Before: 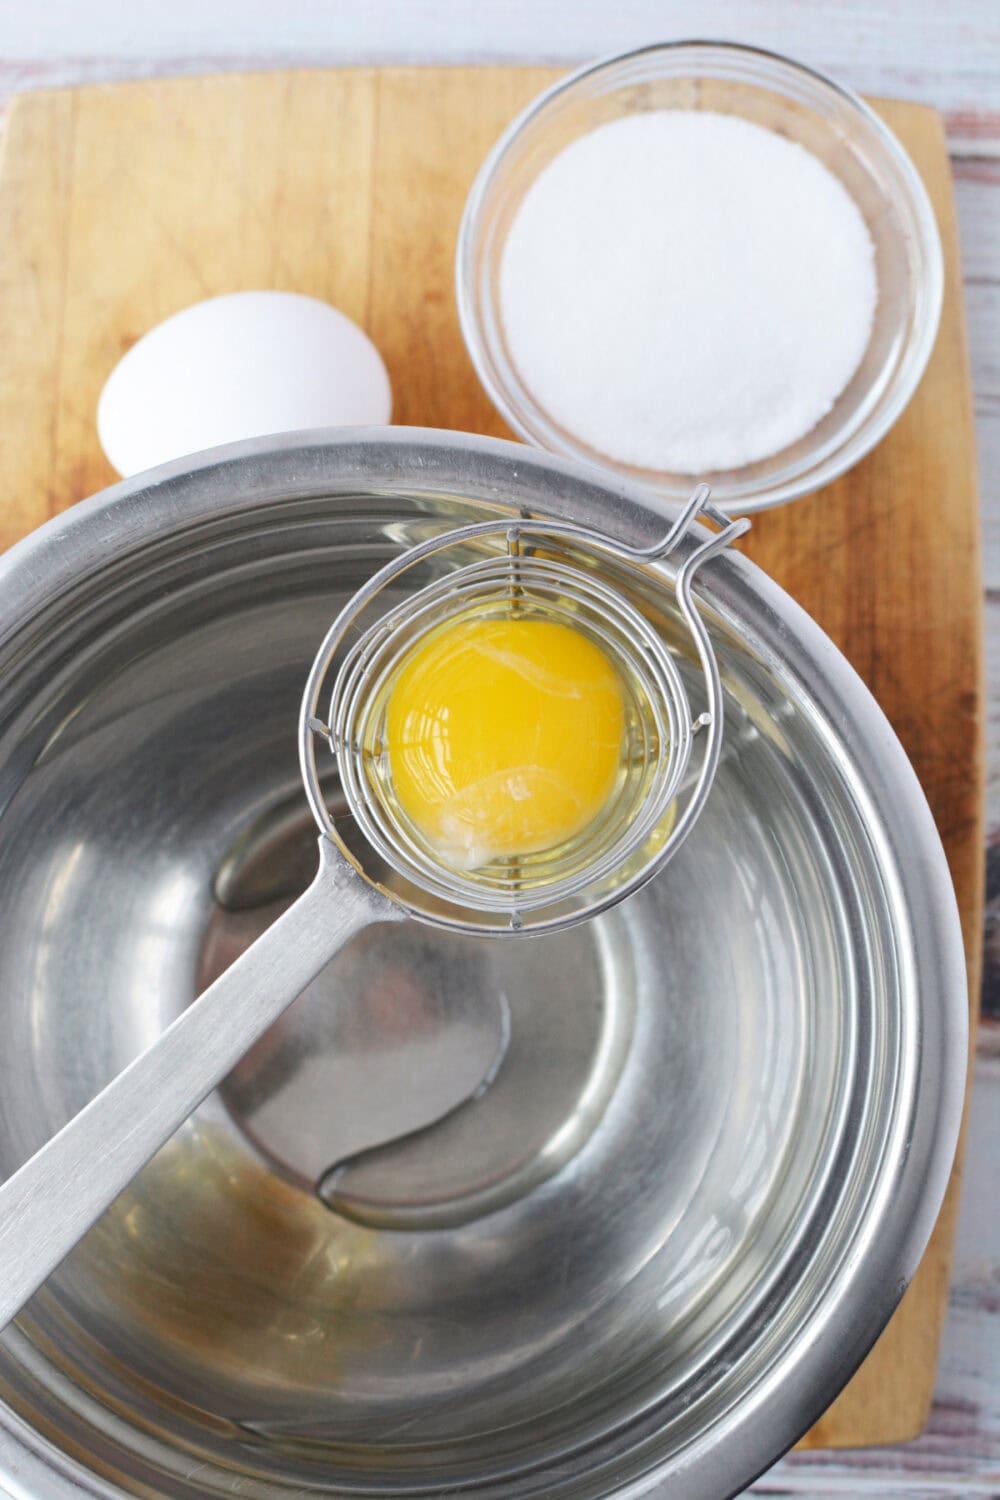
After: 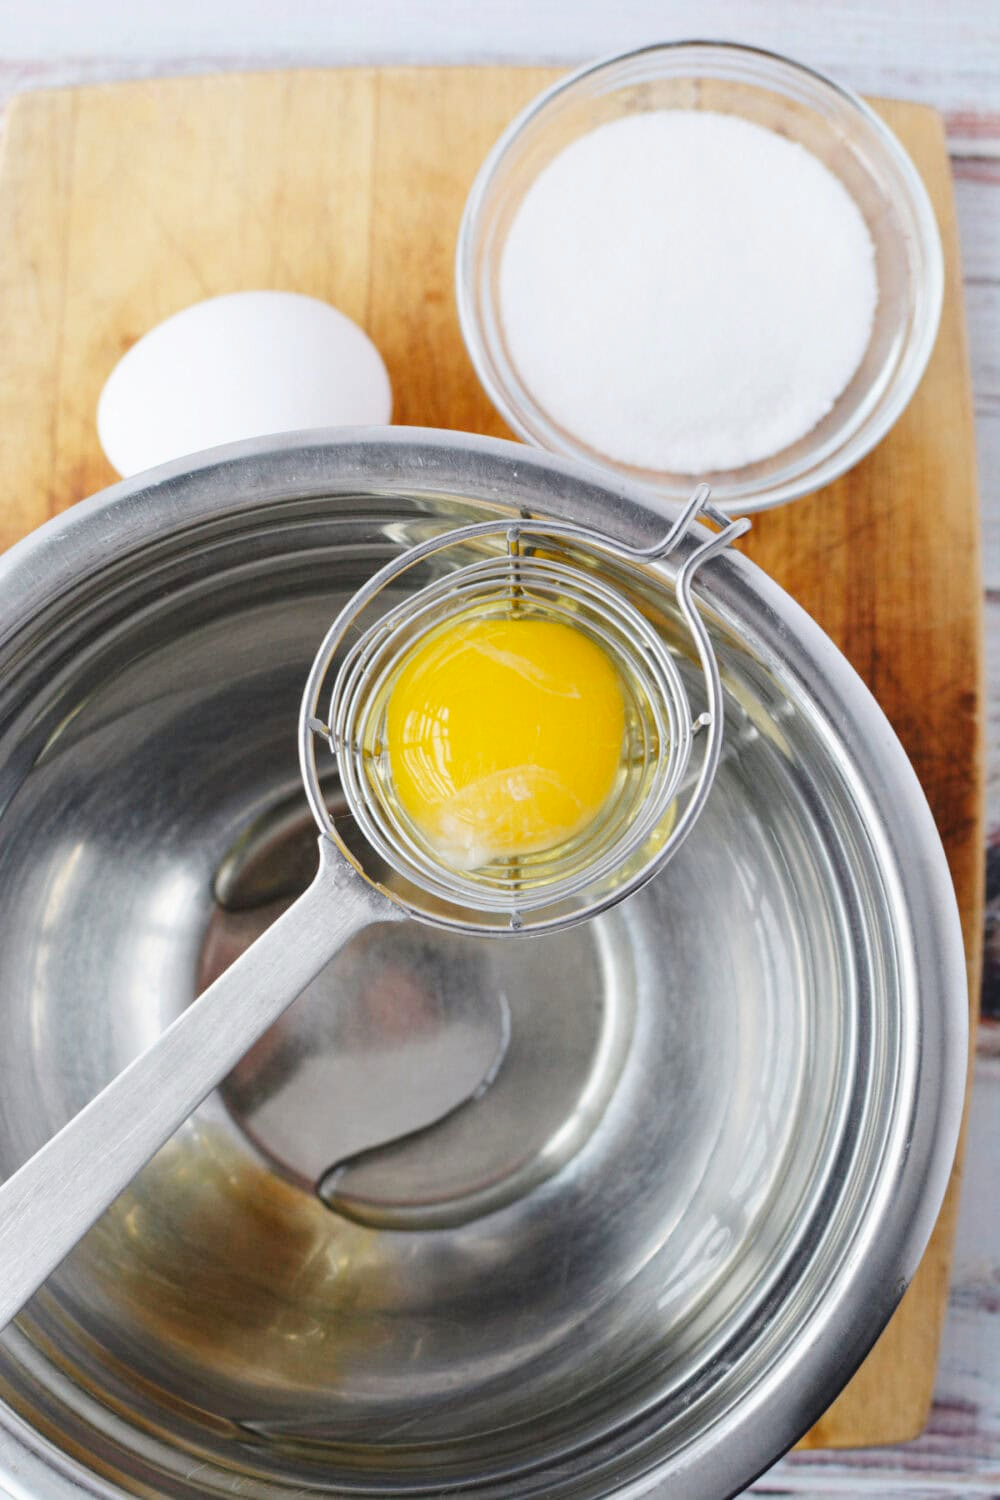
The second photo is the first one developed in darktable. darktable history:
tone curve: curves: ch0 [(0, 0.023) (0.132, 0.075) (0.241, 0.178) (0.487, 0.491) (0.782, 0.8) (1, 0.989)]; ch1 [(0, 0) (0.396, 0.369) (0.467, 0.454) (0.498, 0.5) (0.518, 0.517) (0.57, 0.586) (0.619, 0.663) (0.692, 0.744) (1, 1)]; ch2 [(0, 0) (0.427, 0.416) (0.483, 0.481) (0.503, 0.503) (0.526, 0.527) (0.563, 0.573) (0.632, 0.667) (0.705, 0.737) (0.985, 0.966)], preserve colors none
